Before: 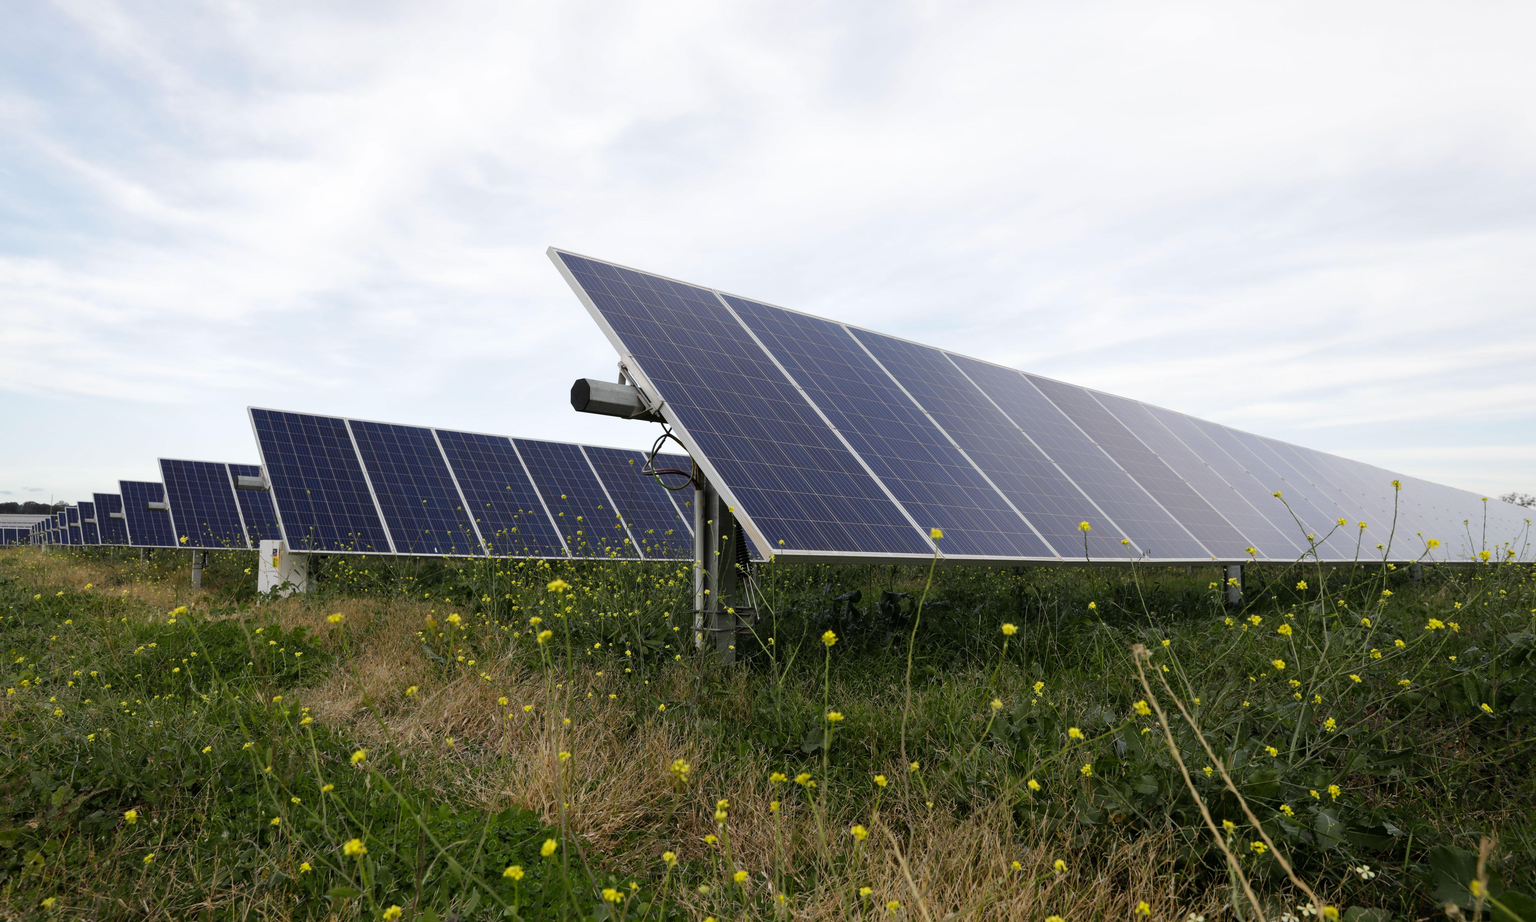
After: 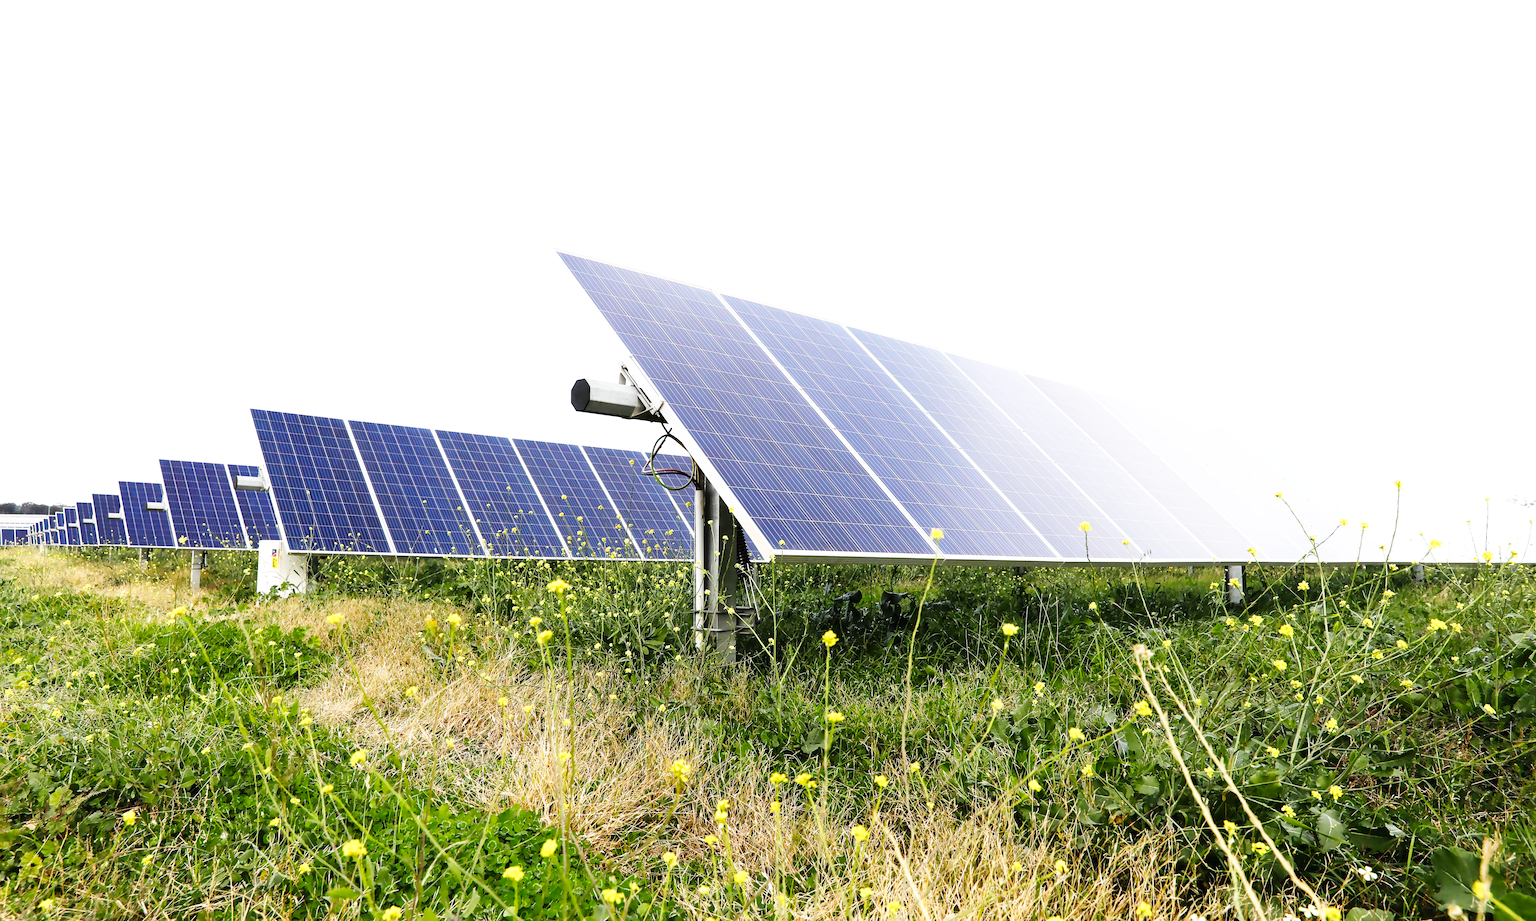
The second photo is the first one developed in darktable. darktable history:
lens correction: scale 1, crop 1, focal 35, aperture 7.1, distance 1000, camera "Canon EOS 6D", lens "Sigma 35mm f/1.4 DG HSM"
base curve: curves: ch0 [(0, 0.003) (0.001, 0.002) (0.006, 0.004) (0.02, 0.022) (0.048, 0.086) (0.094, 0.234) (0.162, 0.431) (0.258, 0.629) (0.385, 0.8) (0.548, 0.918) (0.751, 0.988) (1, 1)], preserve colors none
sharpen: on, module defaults
exposure: exposure 0.785 EV, compensate highlight preservation false
denoise (profiled): central pixel weight 0, a [-1, 0, 0], b [0, 0, 0], mode non-local means, y [[0, 0, 0.5 ×5] ×4, [0.5 ×7], [0.5 ×7]], fix various bugs in algorithm false, upgrade profiled transform false, color mode RGB, compensate highlight preservation false
